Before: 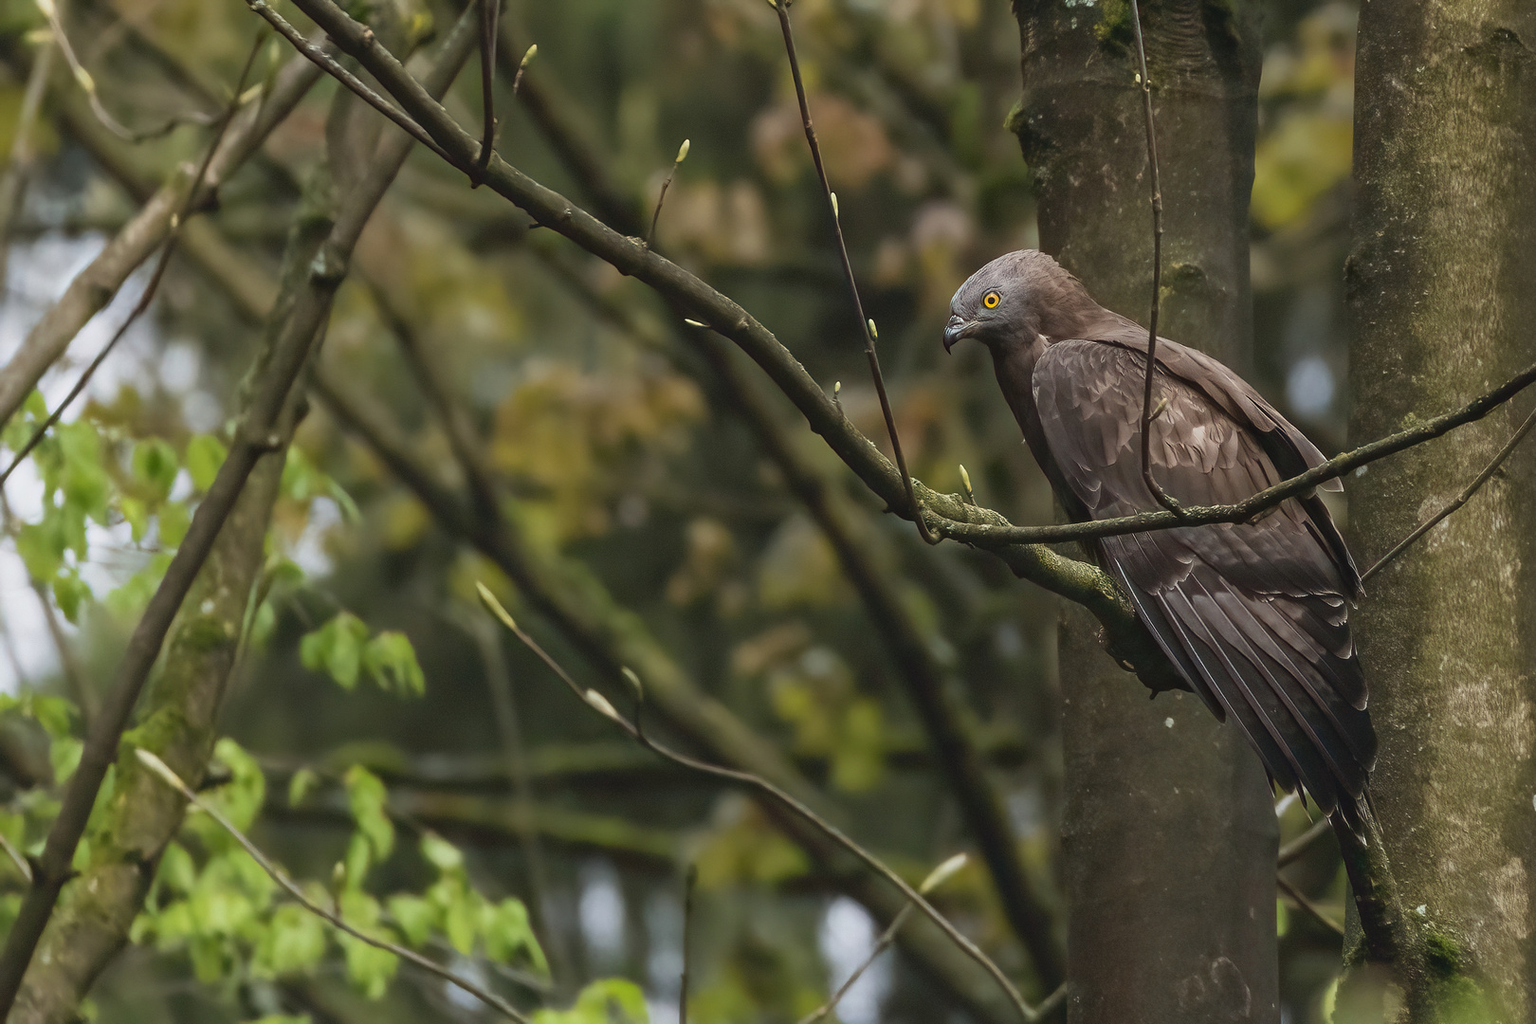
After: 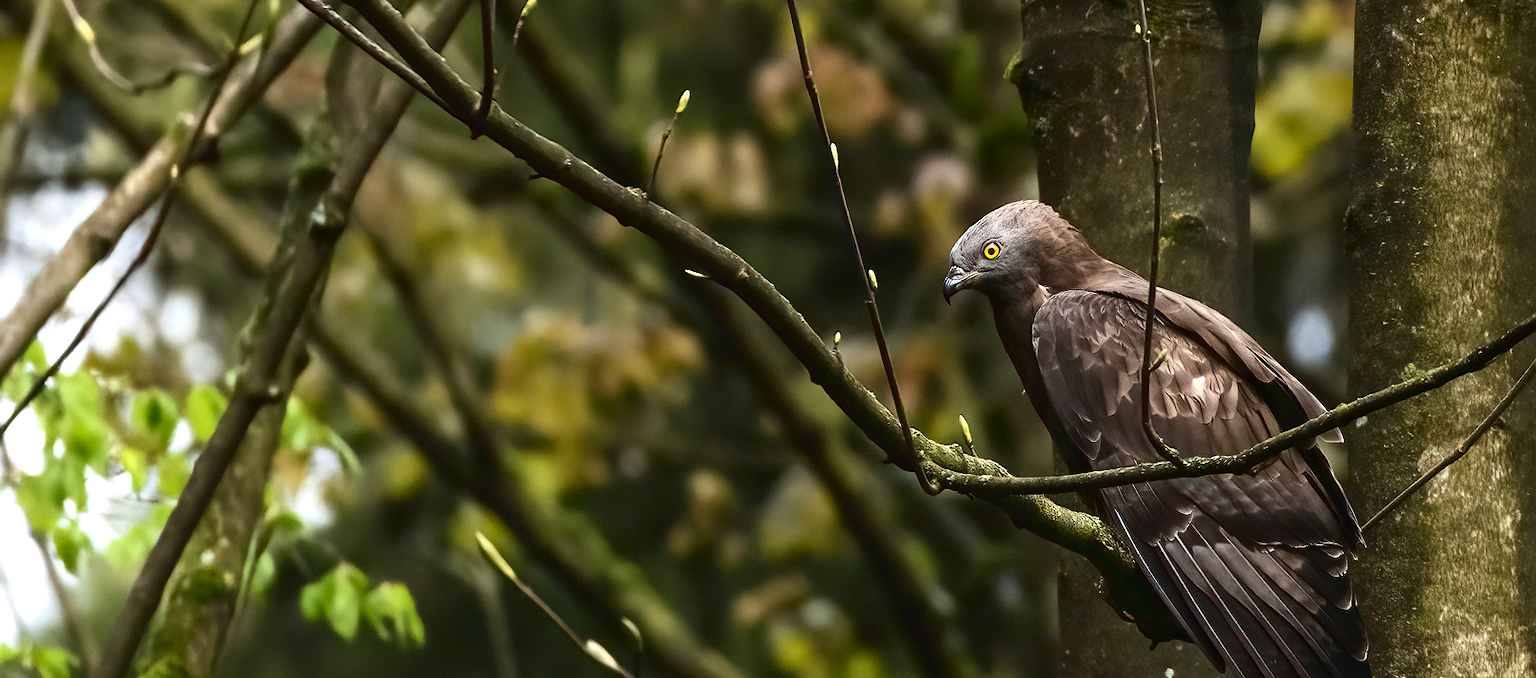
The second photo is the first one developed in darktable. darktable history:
exposure: black level correction 0, exposure 0.899 EV, compensate highlight preservation false
crop and rotate: top 4.832%, bottom 28.828%
contrast brightness saturation: contrast 0.186, brightness -0.241, saturation 0.118
tone equalizer: on, module defaults
